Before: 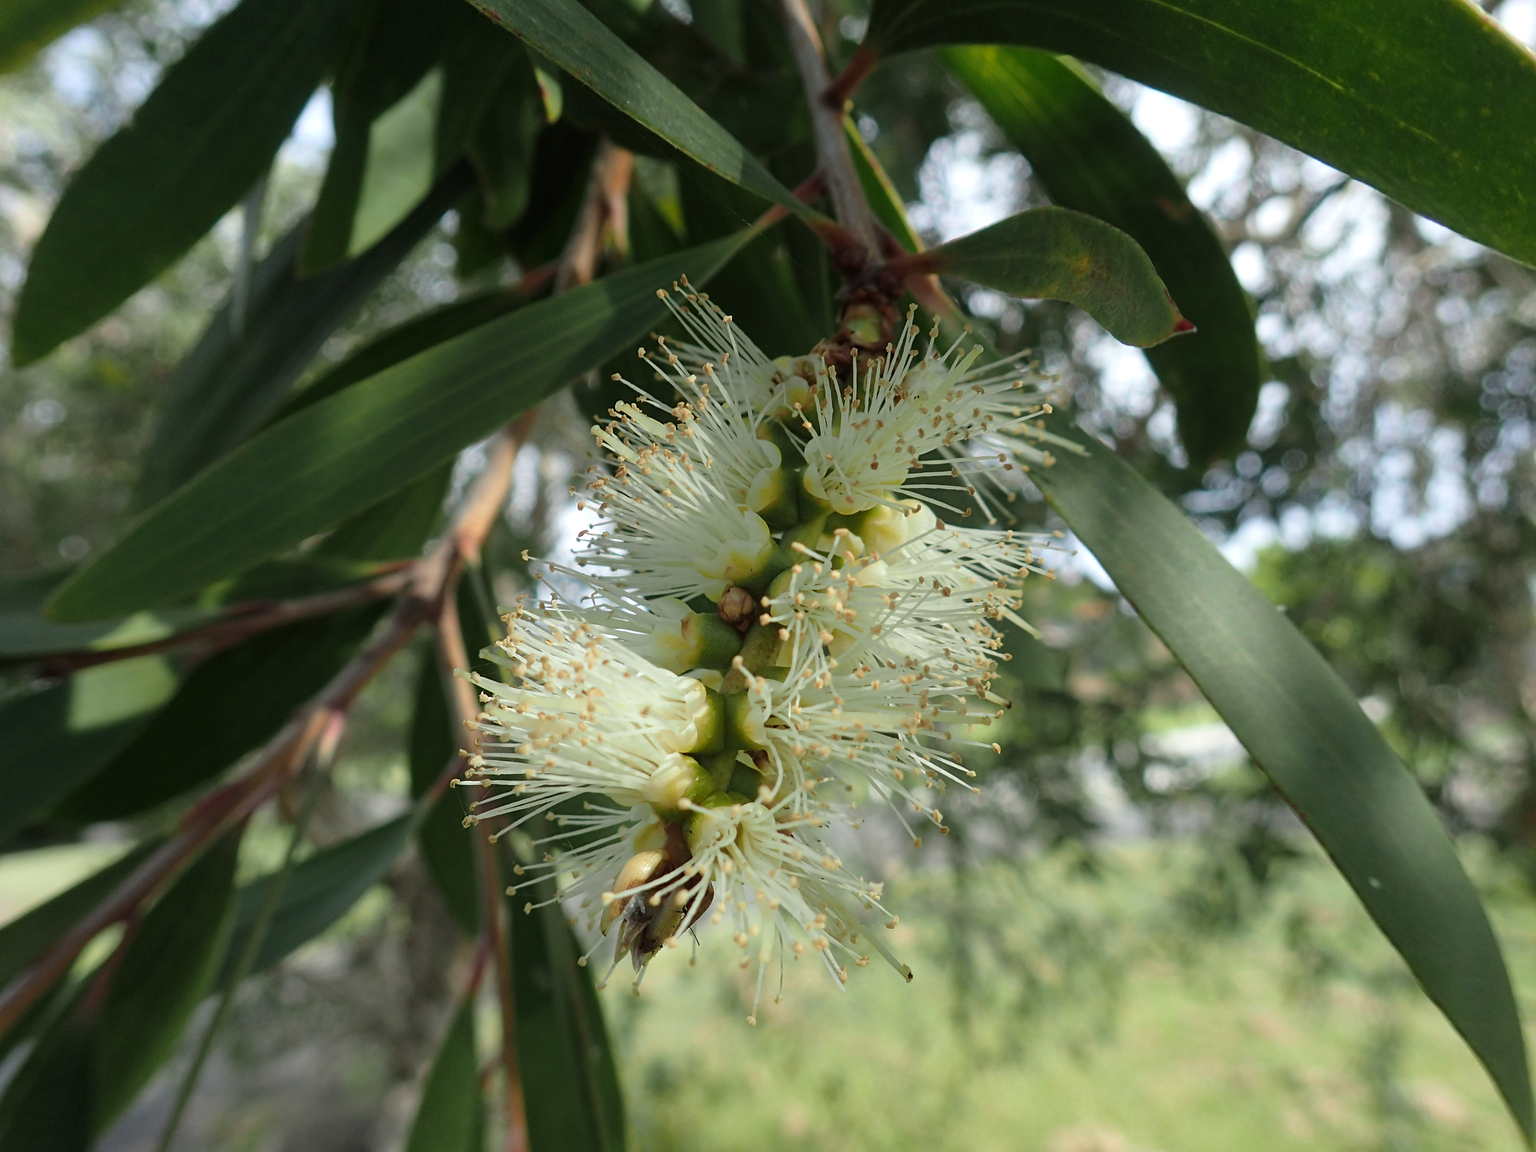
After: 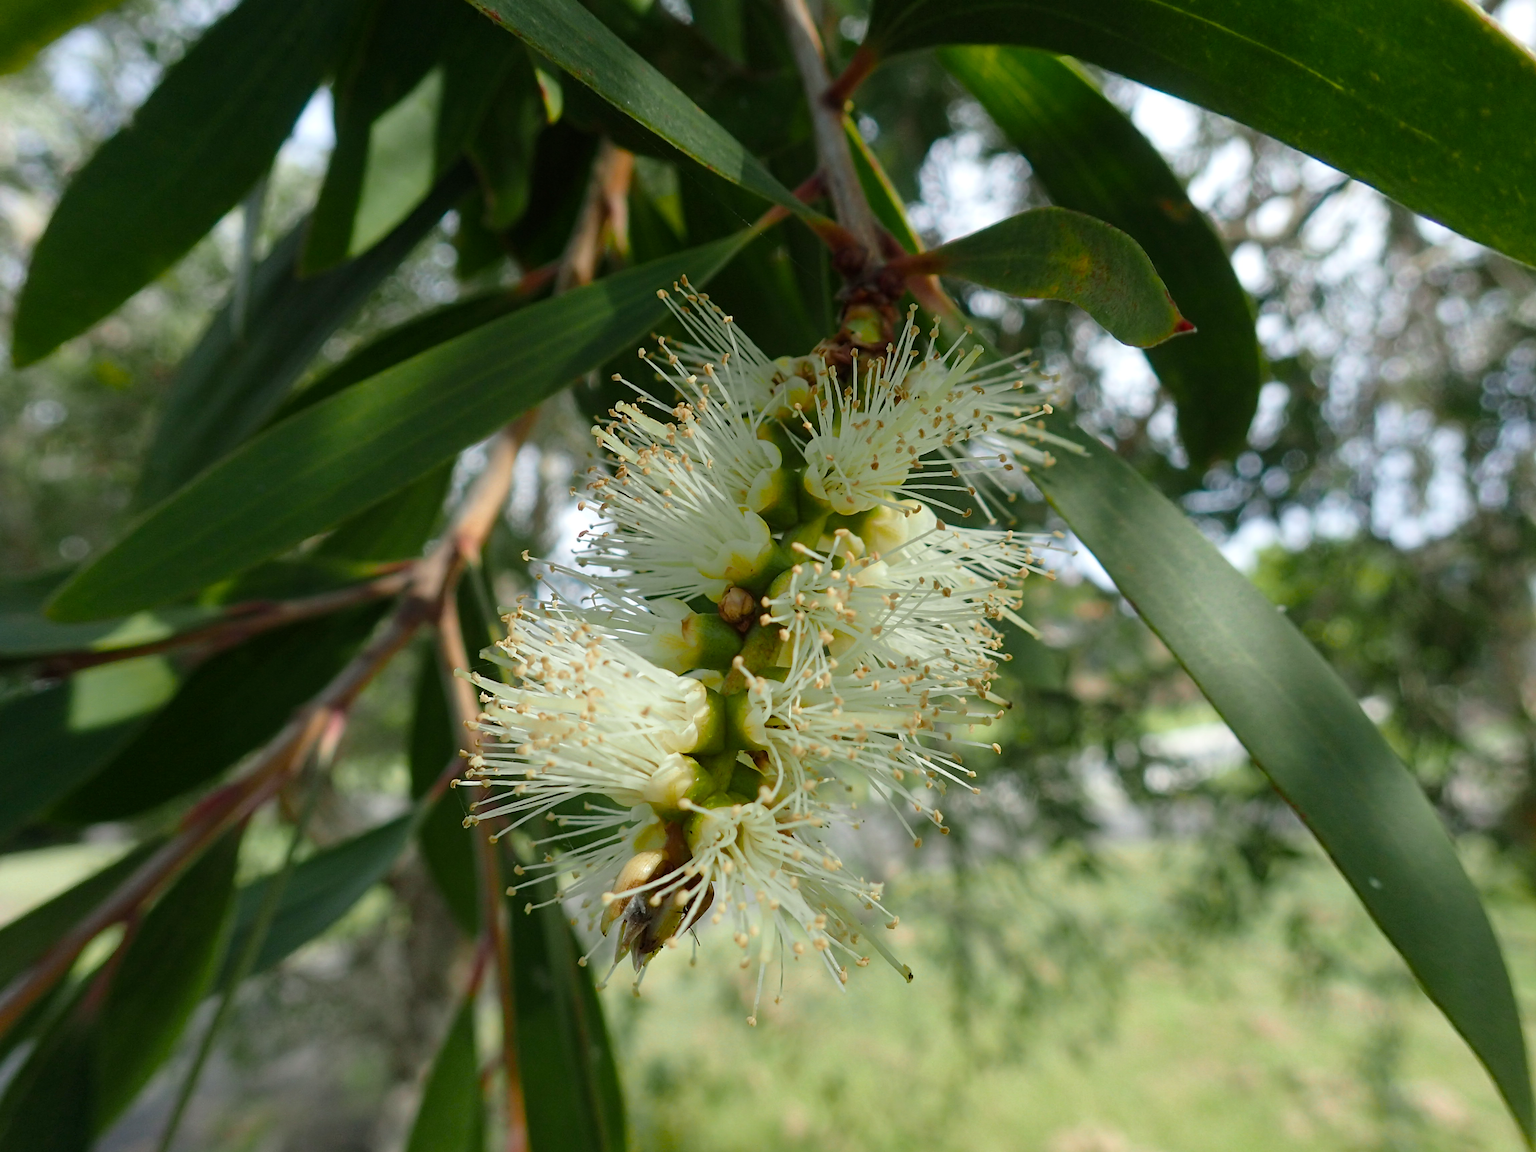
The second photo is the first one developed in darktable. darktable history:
color balance rgb: shadows lift › chroma 0.862%, shadows lift › hue 115.41°, perceptual saturation grading › global saturation 20%, perceptual saturation grading › highlights -25.508%, perceptual saturation grading › shadows 24.494%, global vibrance 9.836%
